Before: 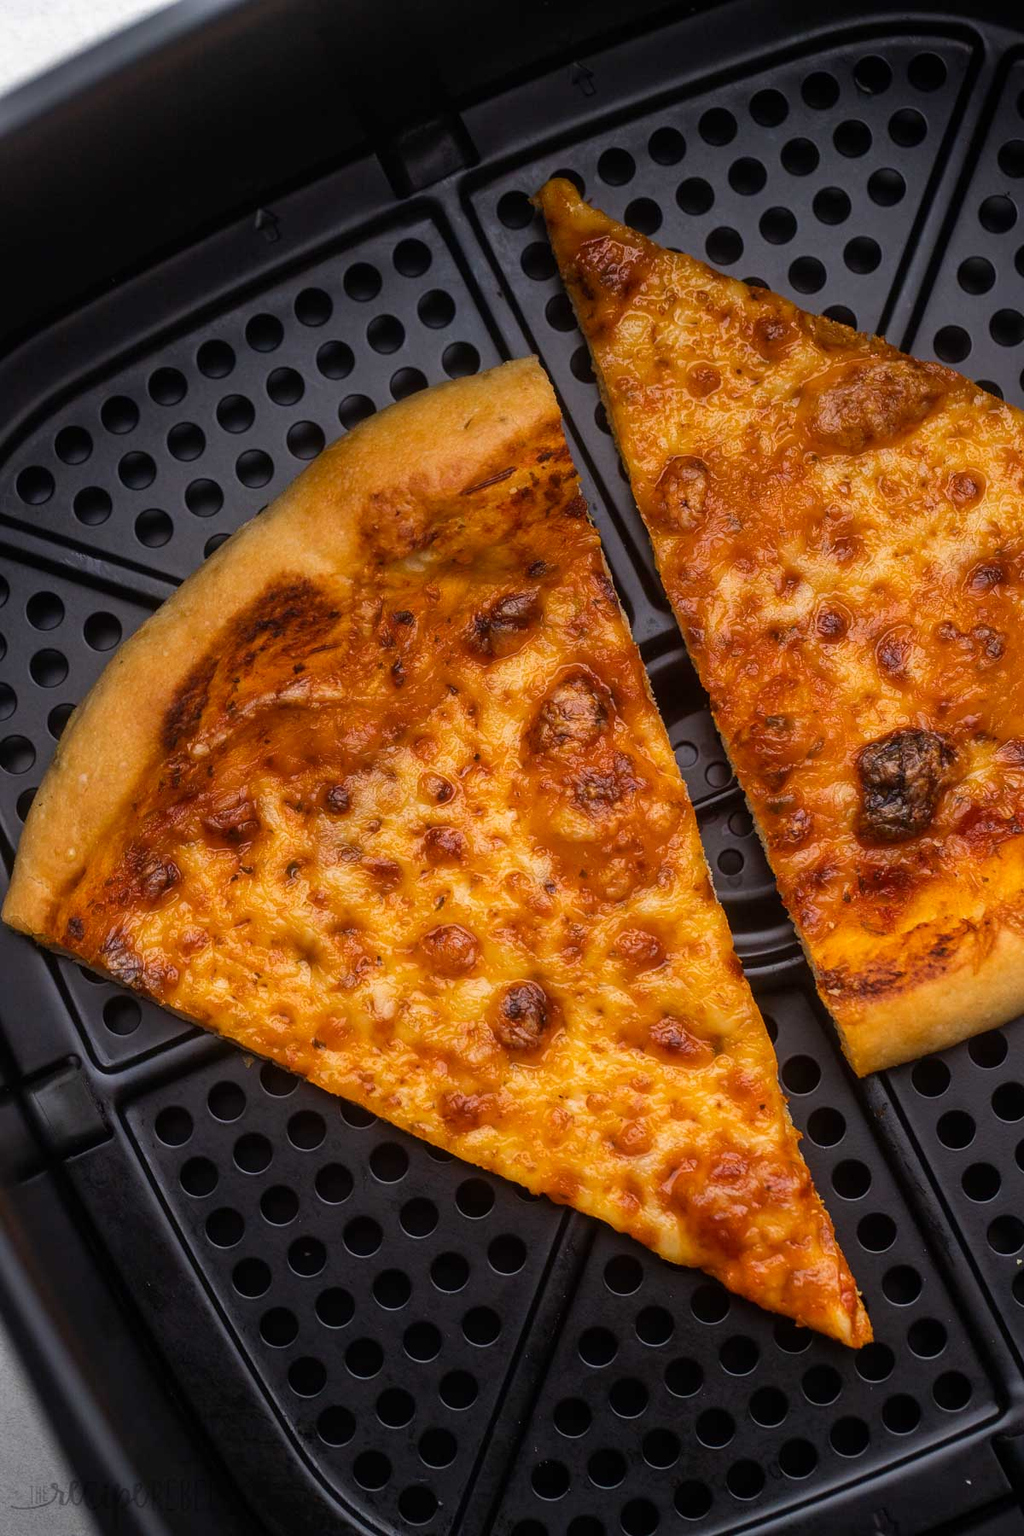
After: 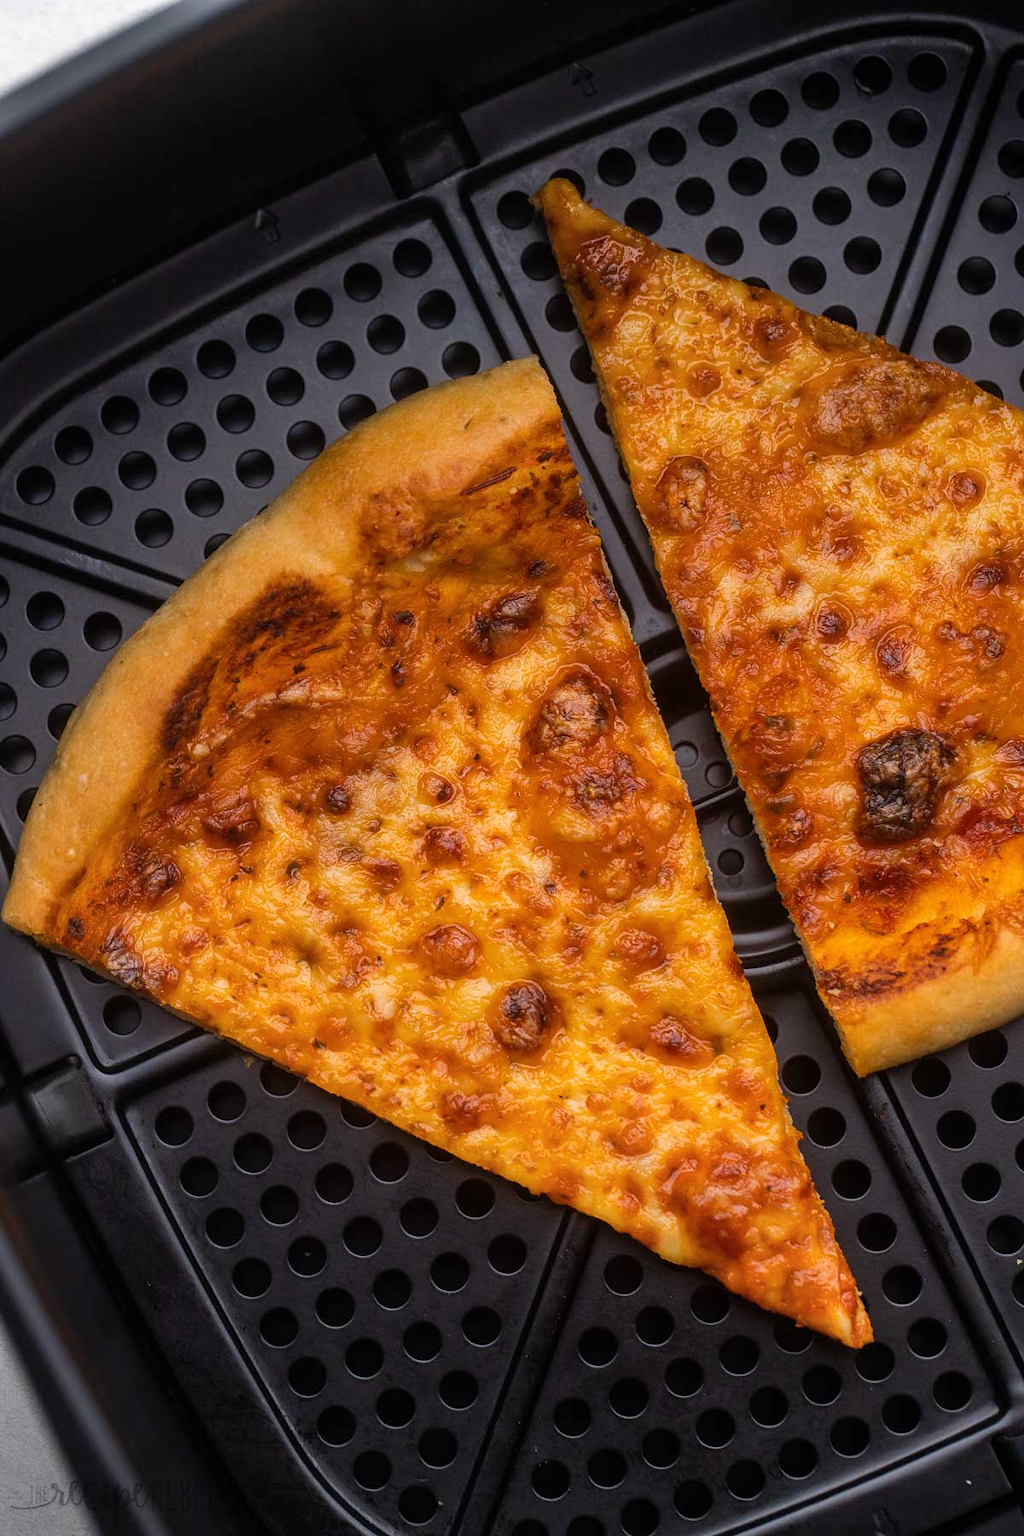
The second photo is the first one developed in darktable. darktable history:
shadows and highlights: radius 336.83, shadows 28.99, soften with gaussian
